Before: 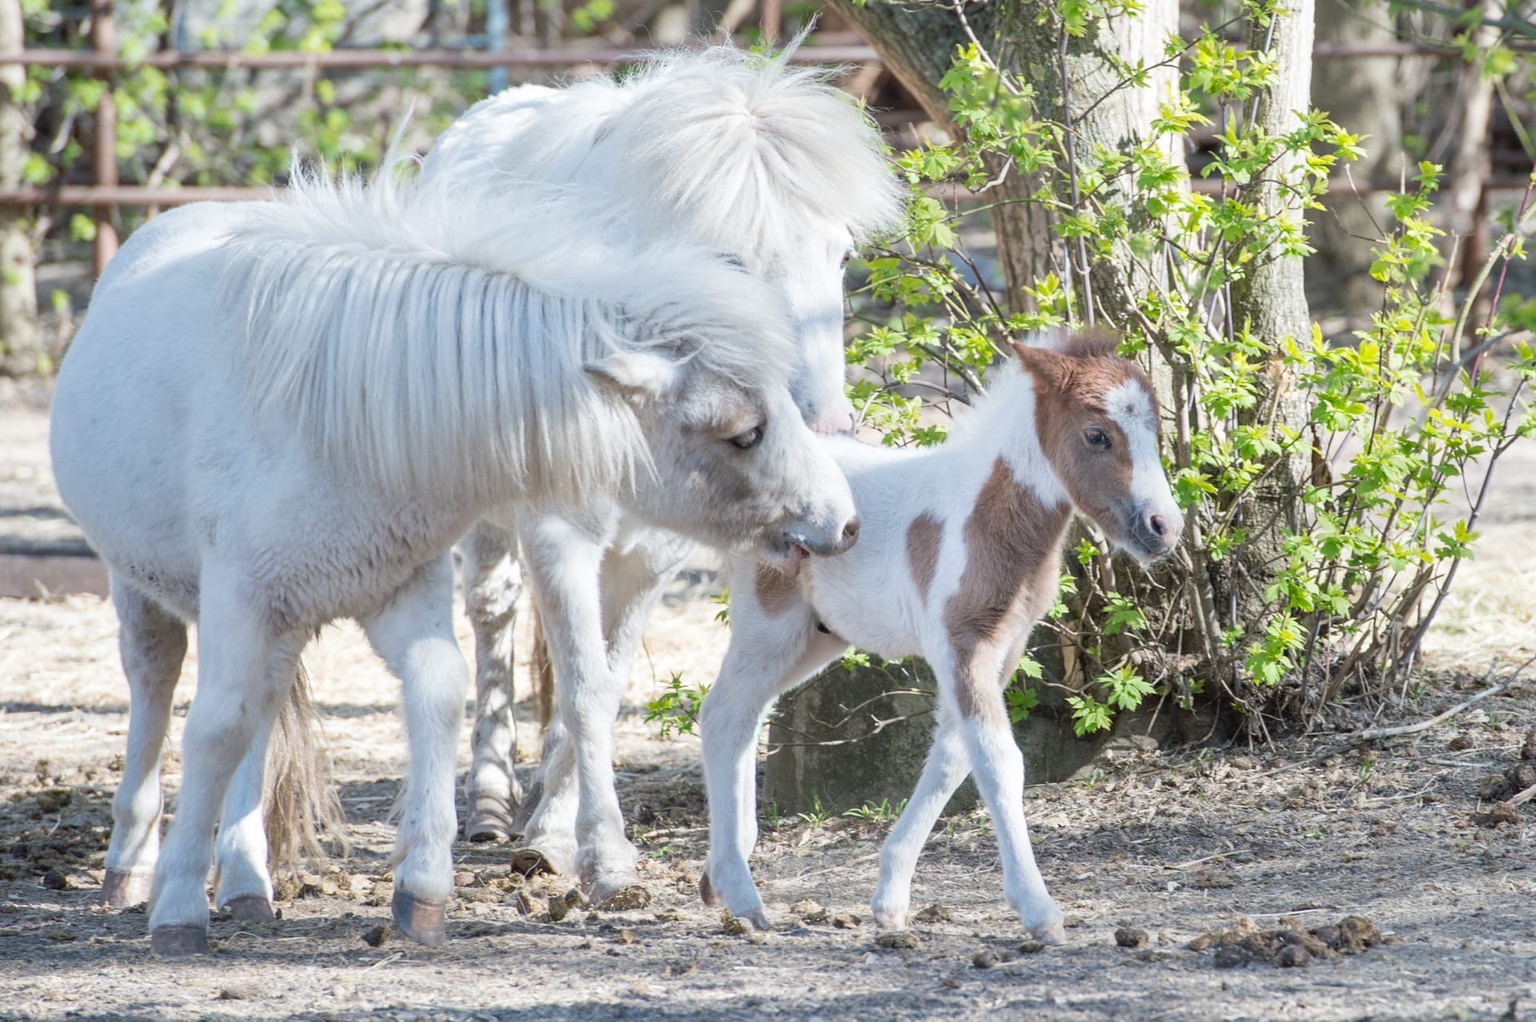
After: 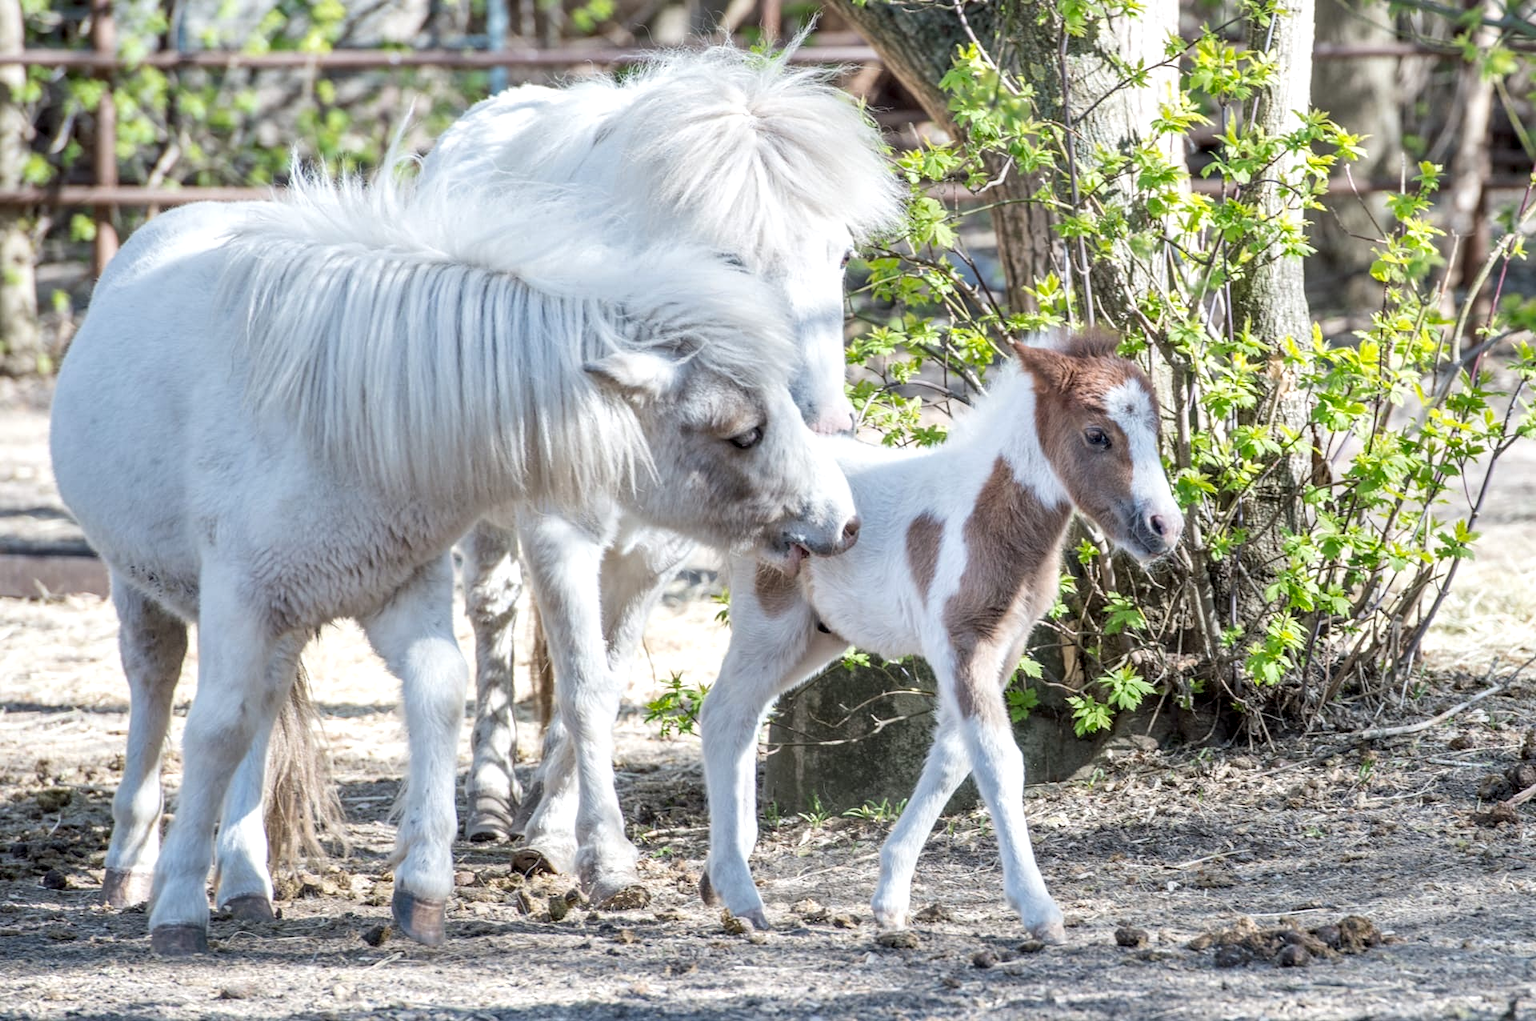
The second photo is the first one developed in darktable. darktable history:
contrast equalizer: octaves 7, y [[0.6 ×6], [0.55 ×6], [0 ×6], [0 ×6], [0 ×6]], mix 0.3
local contrast: on, module defaults
